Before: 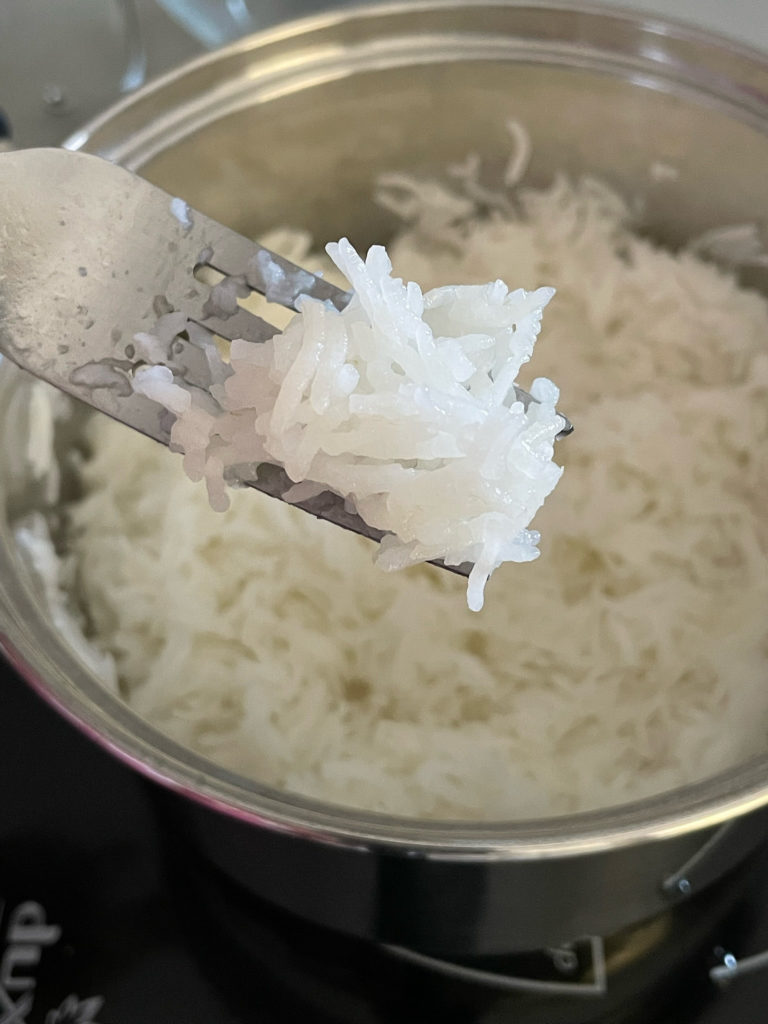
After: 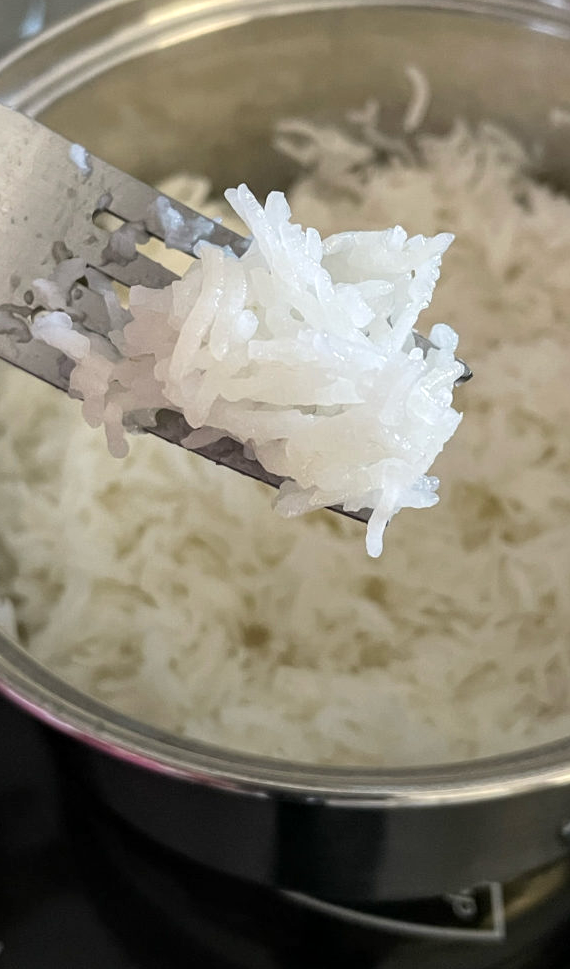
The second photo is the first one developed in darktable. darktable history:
exposure: black level correction 0.001, compensate exposure bias true, compensate highlight preservation false
local contrast: on, module defaults
crop and rotate: left 13.168%, top 5.29%, right 12.546%
